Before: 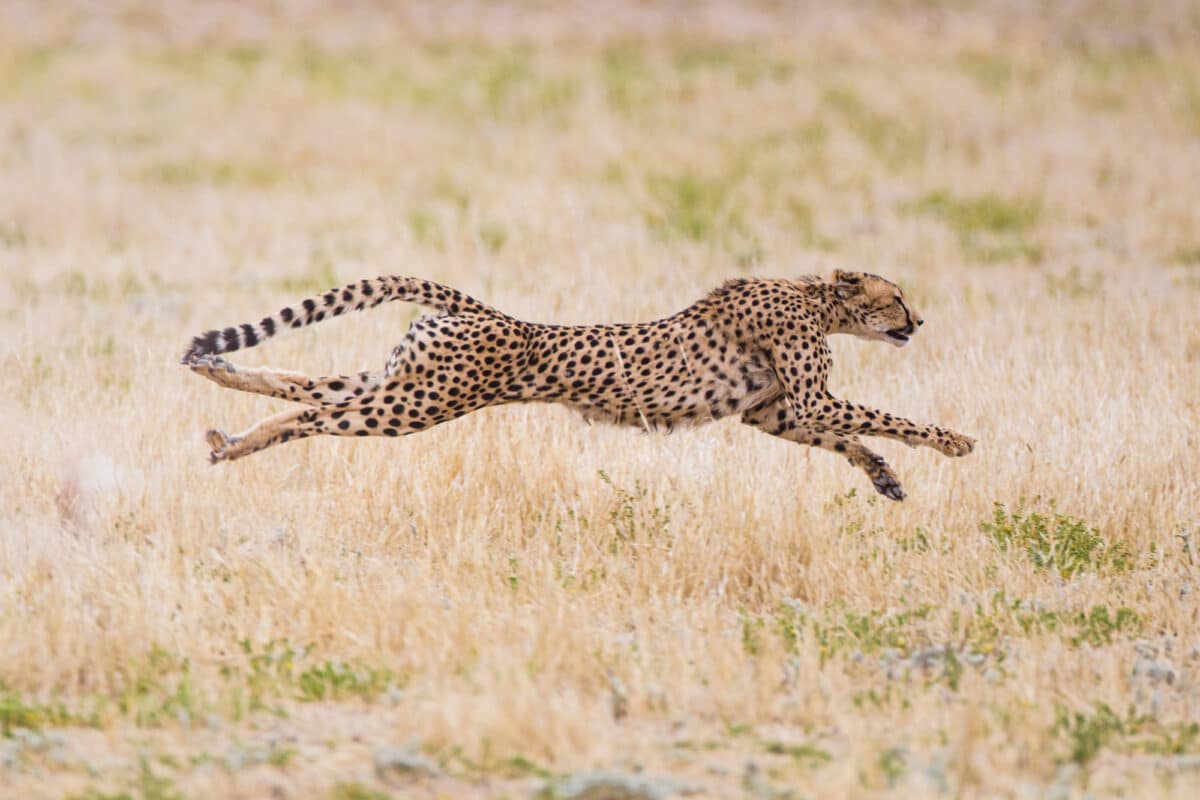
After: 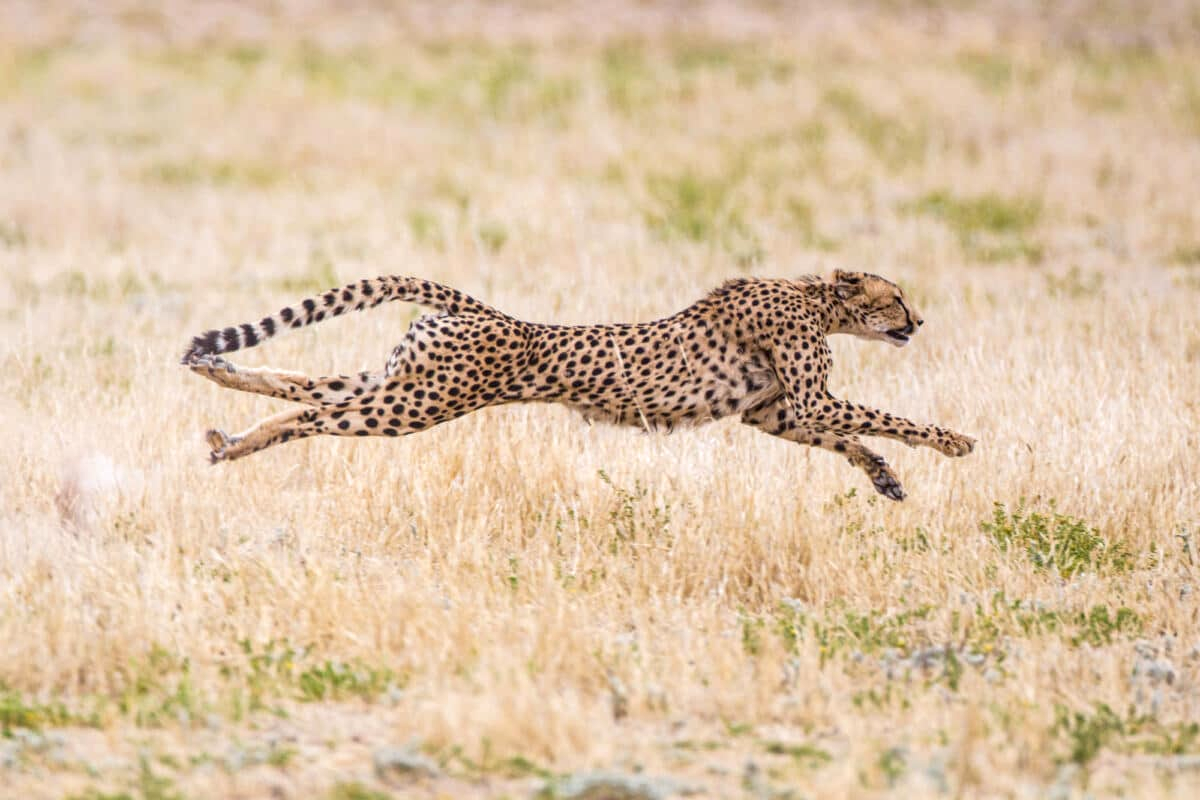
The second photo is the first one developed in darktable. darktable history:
local contrast: on, module defaults
exposure: exposure 0.207 EV
tone equalizer: -8 EV -0.55 EV
